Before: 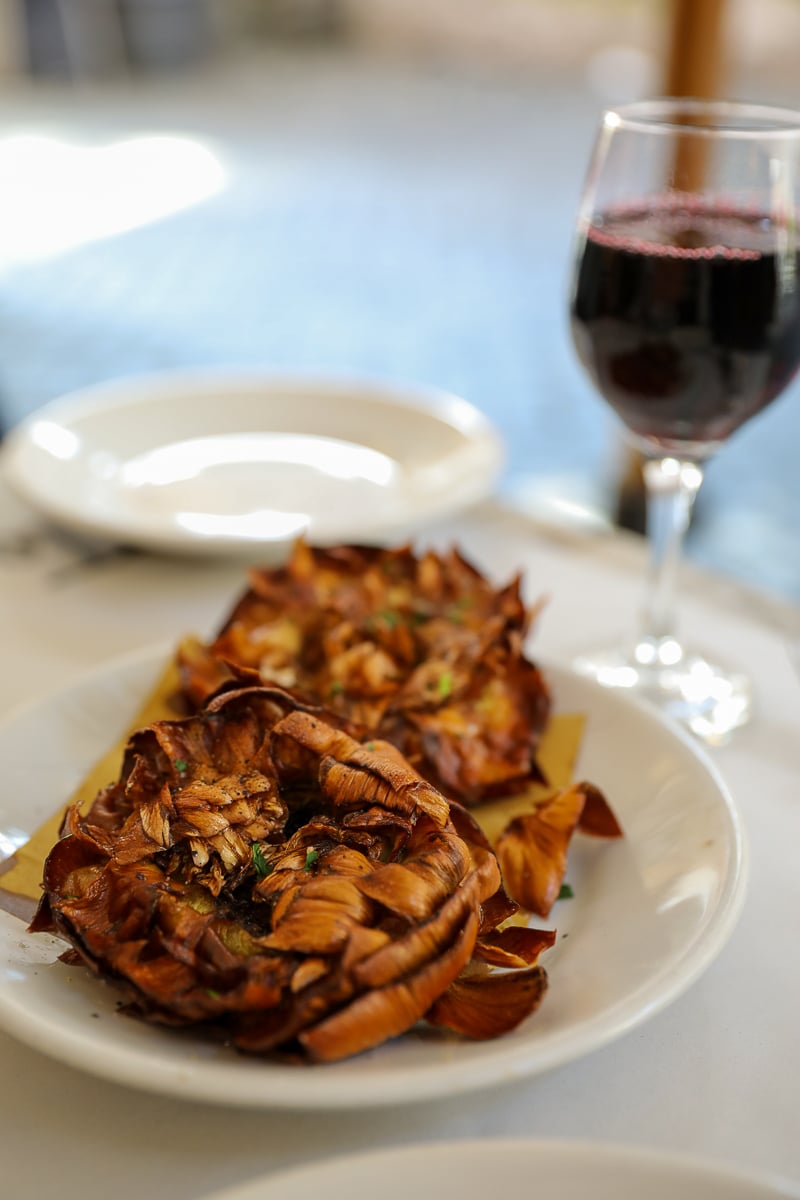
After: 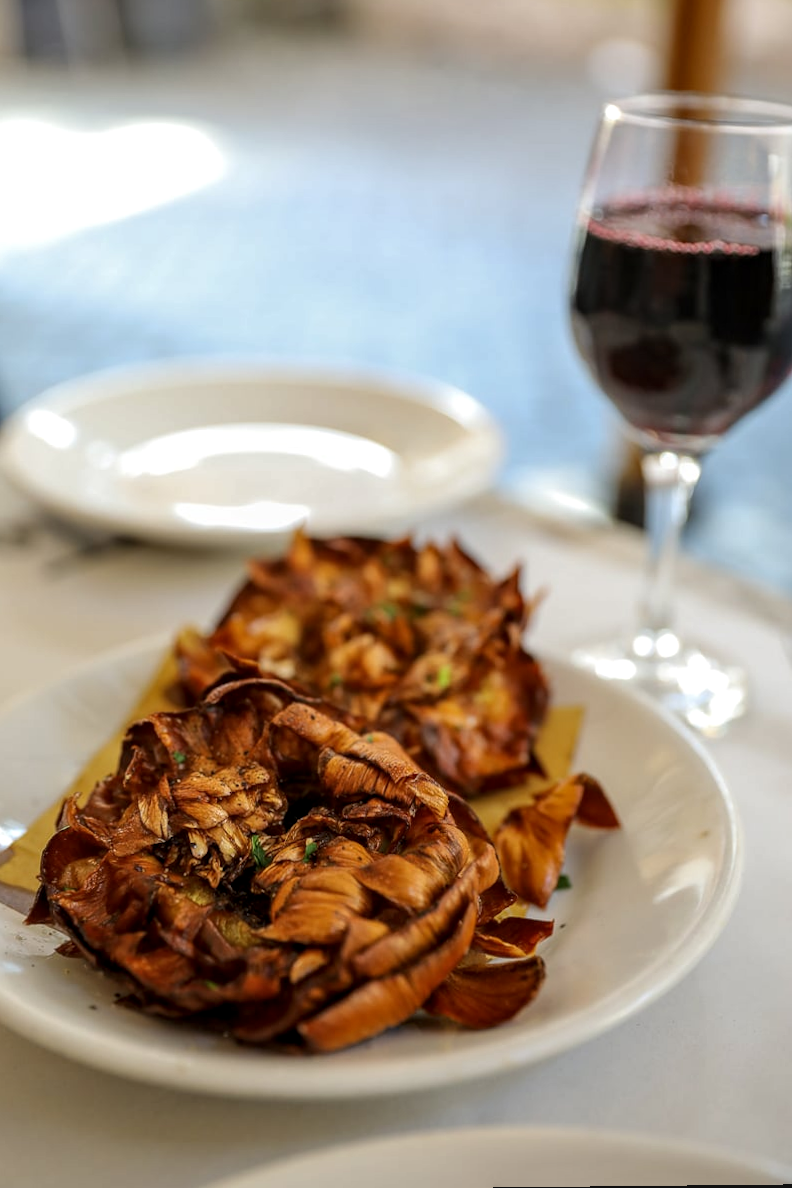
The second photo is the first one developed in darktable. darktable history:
local contrast: on, module defaults
rotate and perspective: rotation 0.174°, lens shift (vertical) 0.013, lens shift (horizontal) 0.019, shear 0.001, automatic cropping original format, crop left 0.007, crop right 0.991, crop top 0.016, crop bottom 0.997
